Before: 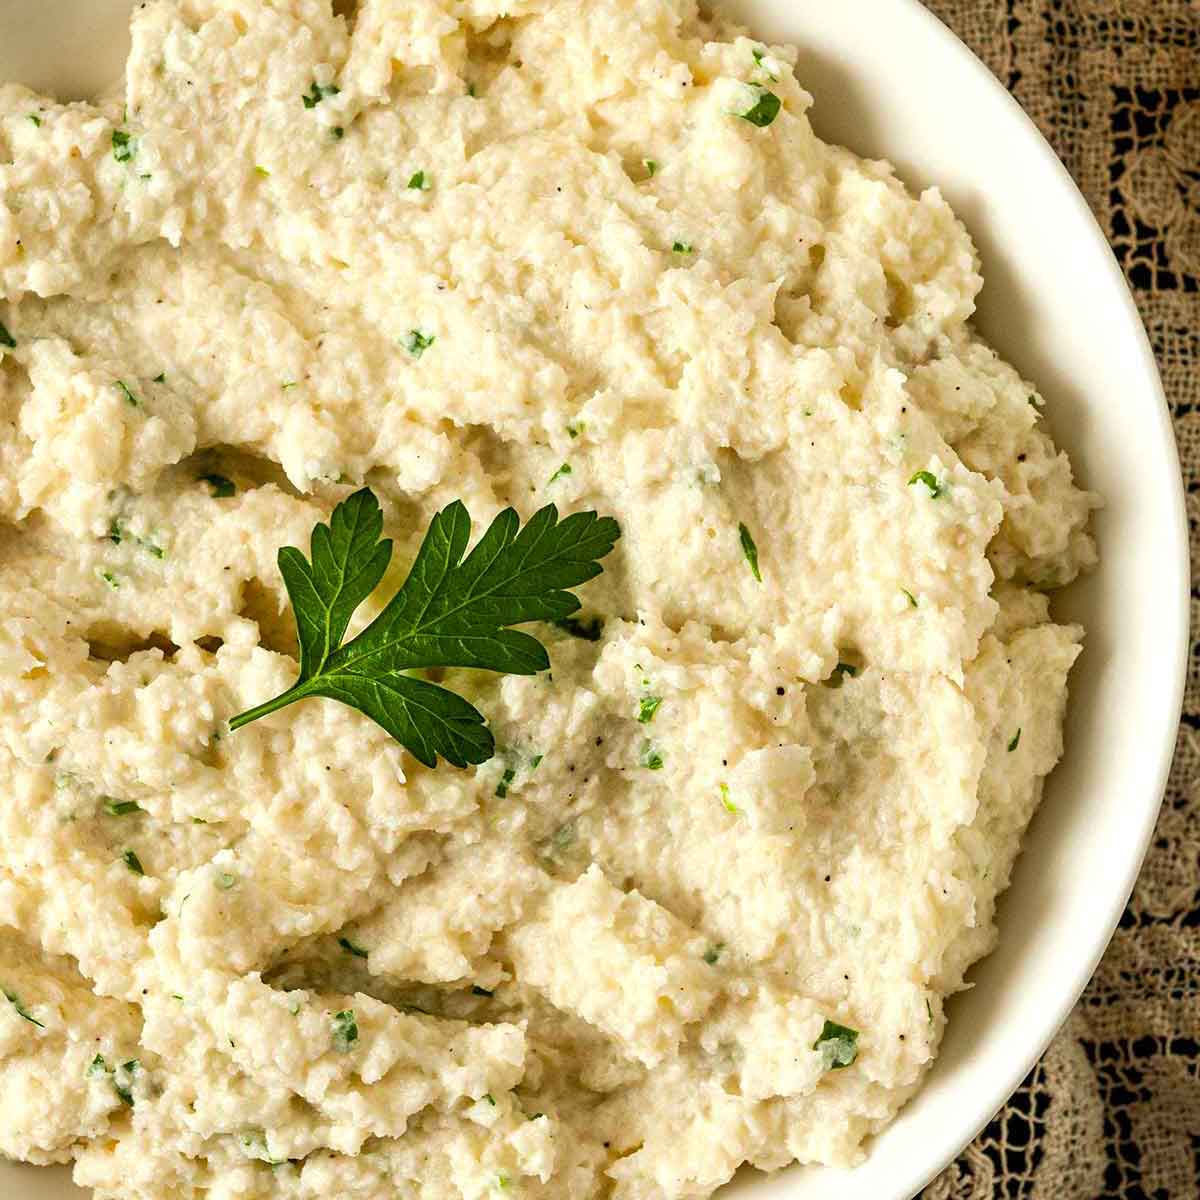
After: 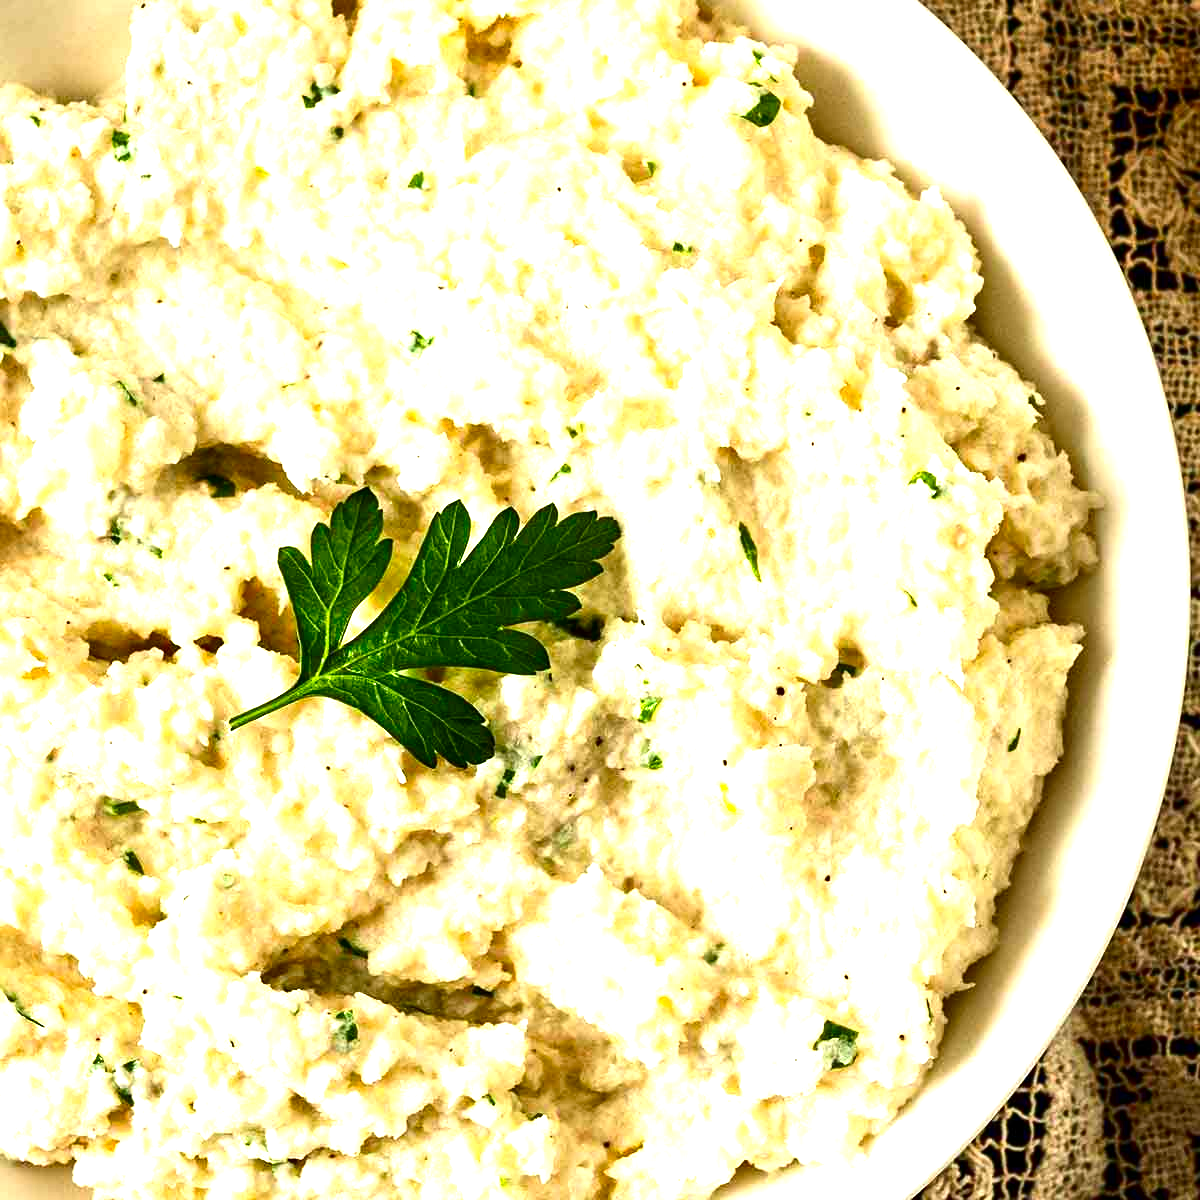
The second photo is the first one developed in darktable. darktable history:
contrast brightness saturation: contrast 0.13, brightness -0.24, saturation 0.14
exposure: black level correction 0, exposure 1 EV, compensate highlight preservation false
